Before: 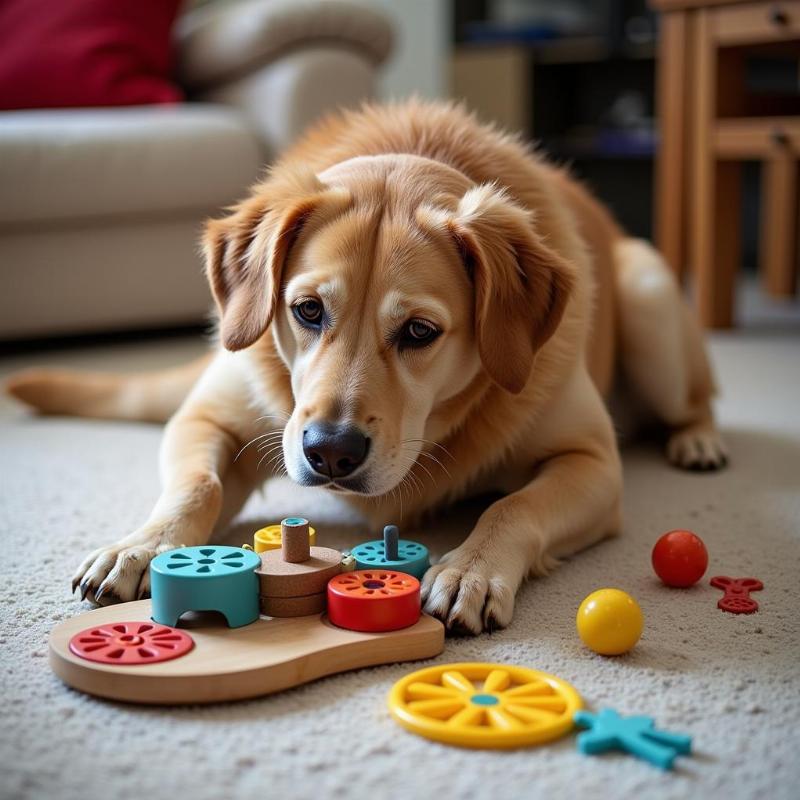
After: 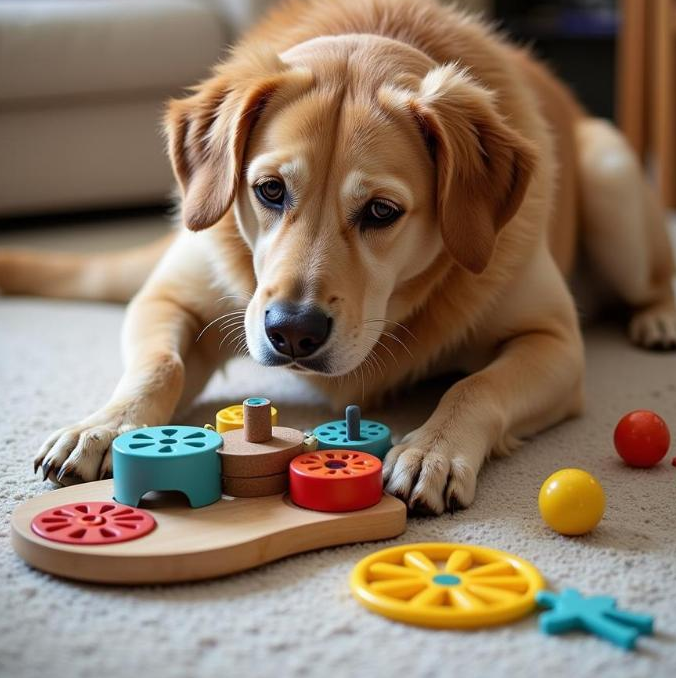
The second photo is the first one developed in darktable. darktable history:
crop and rotate: left 4.763%, top 15.208%, right 10.679%
